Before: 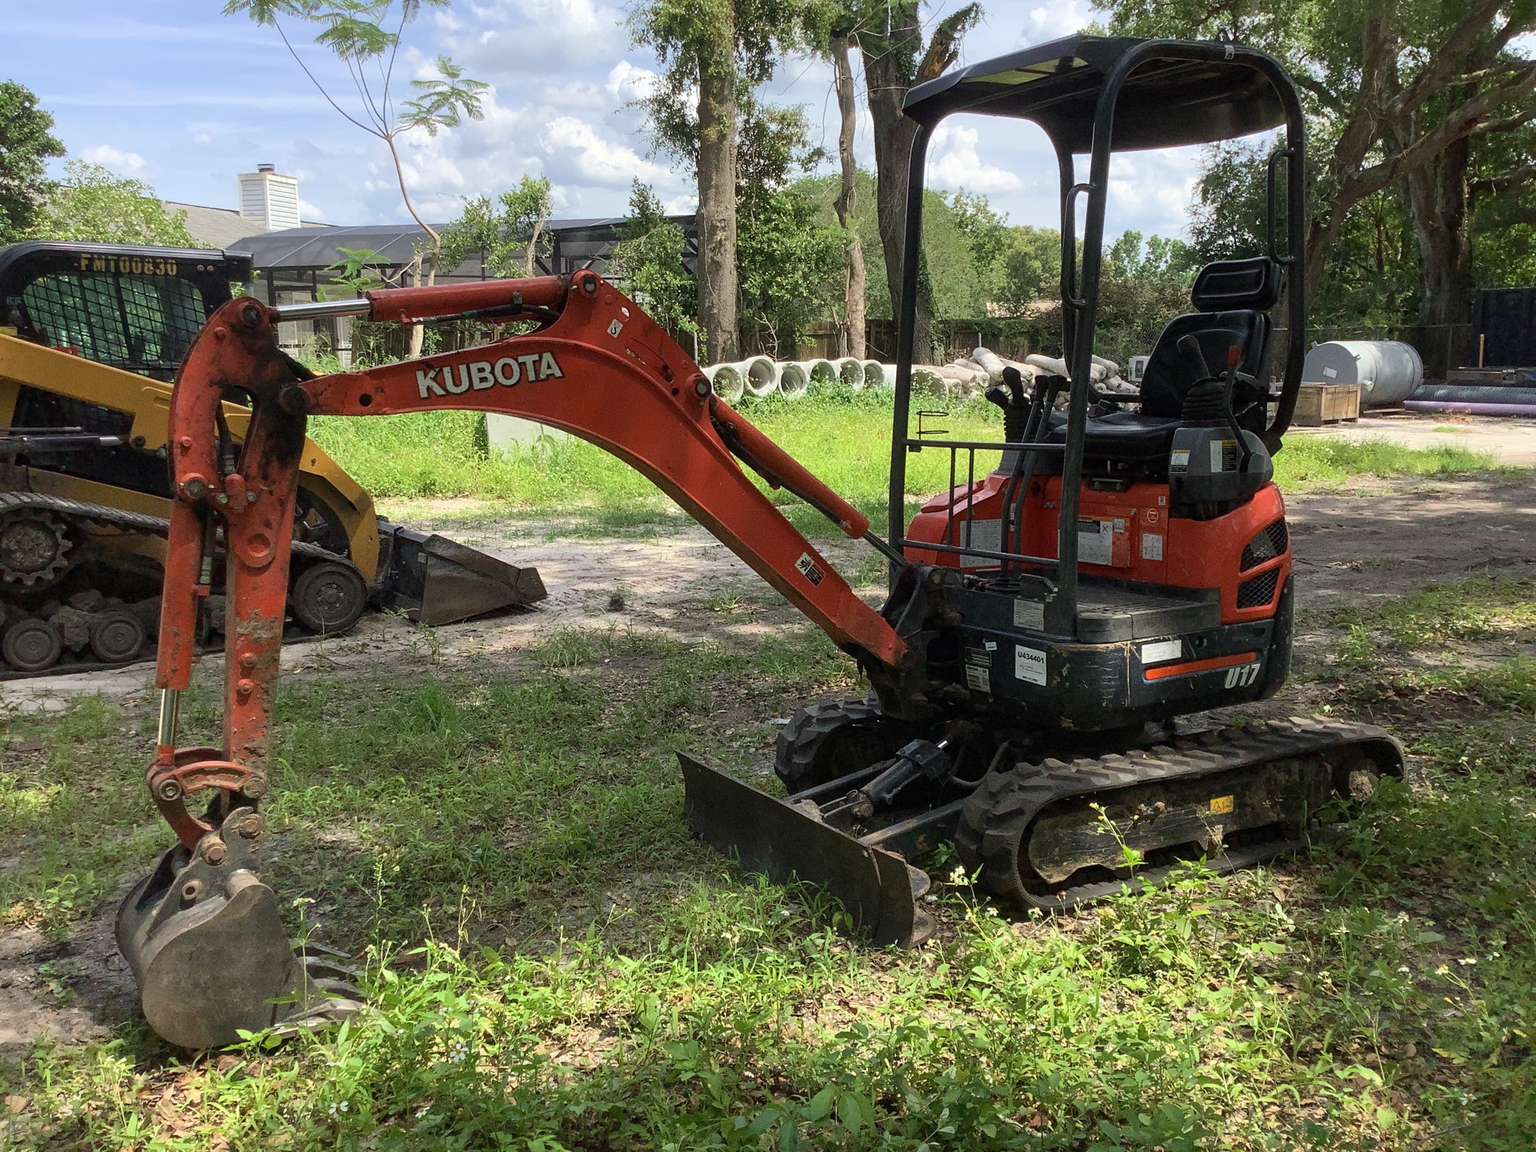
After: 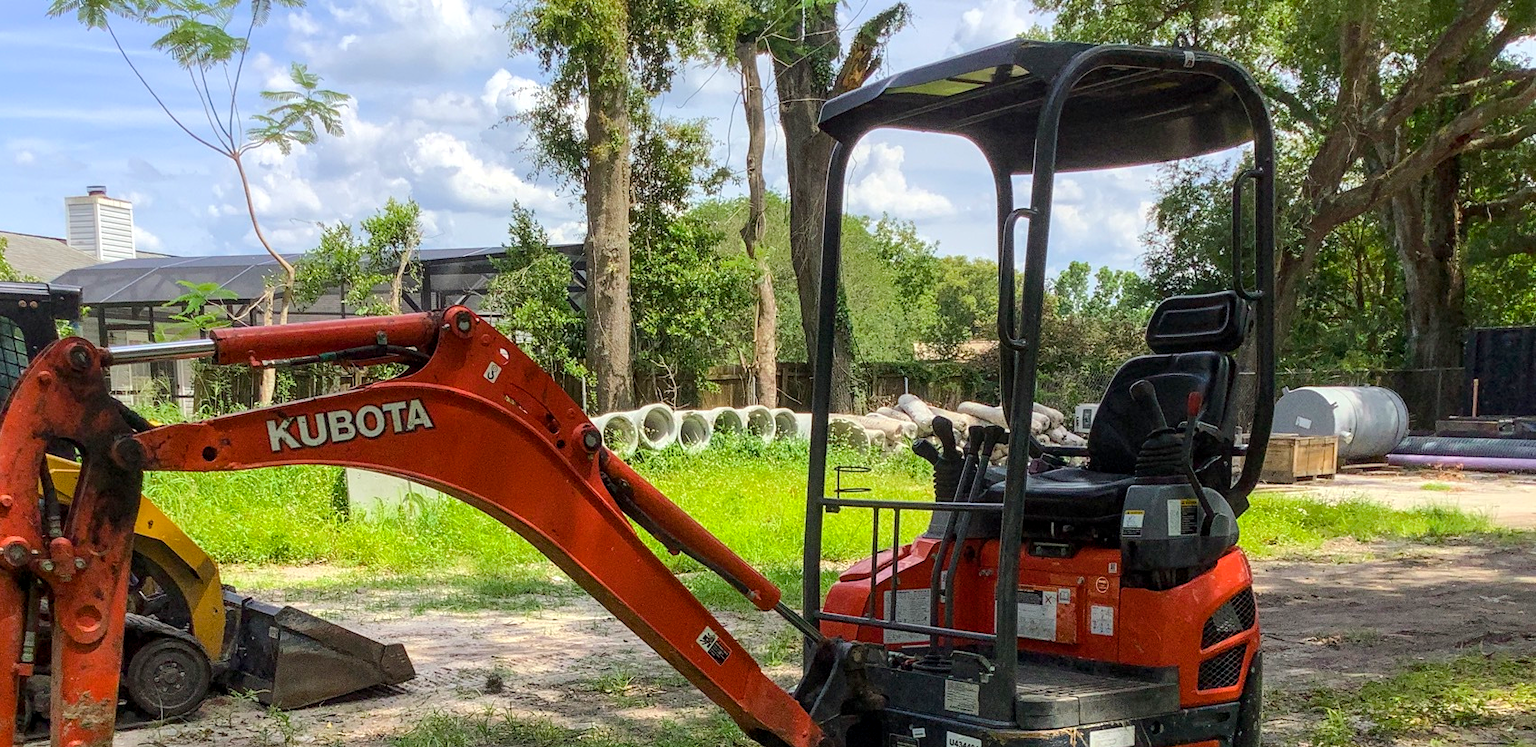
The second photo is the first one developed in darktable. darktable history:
color balance rgb: perceptual saturation grading › global saturation 25%, perceptual brilliance grading › mid-tones 10%, perceptual brilliance grading › shadows 15%, global vibrance 20%
crop and rotate: left 11.812%, bottom 42.776%
local contrast: on, module defaults
